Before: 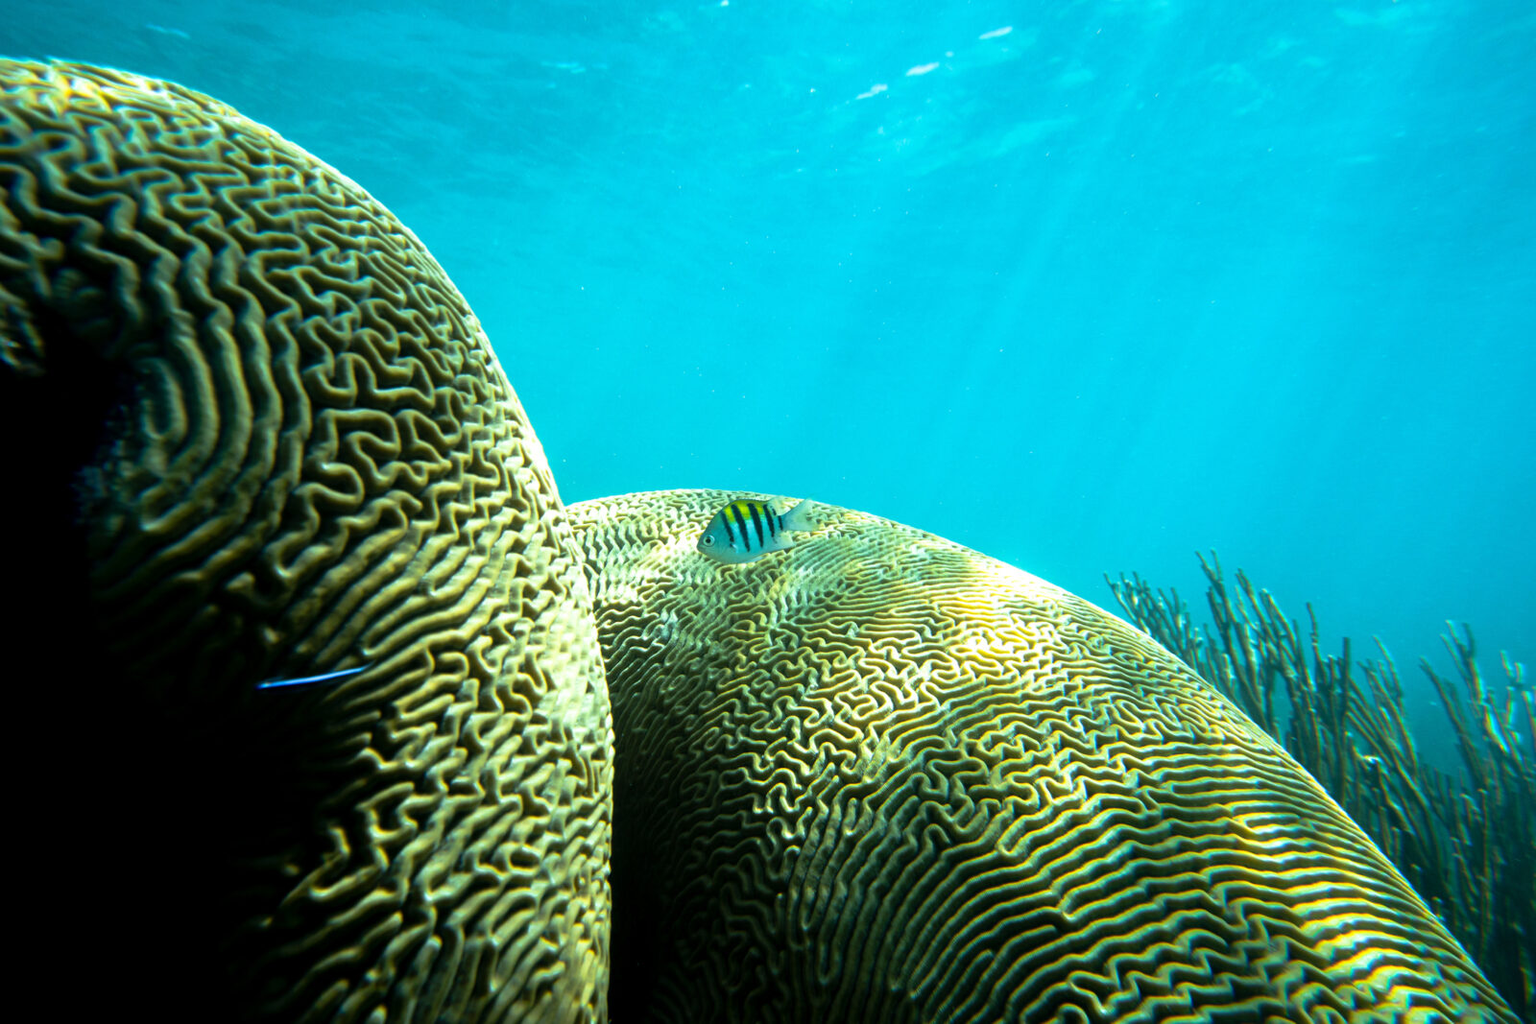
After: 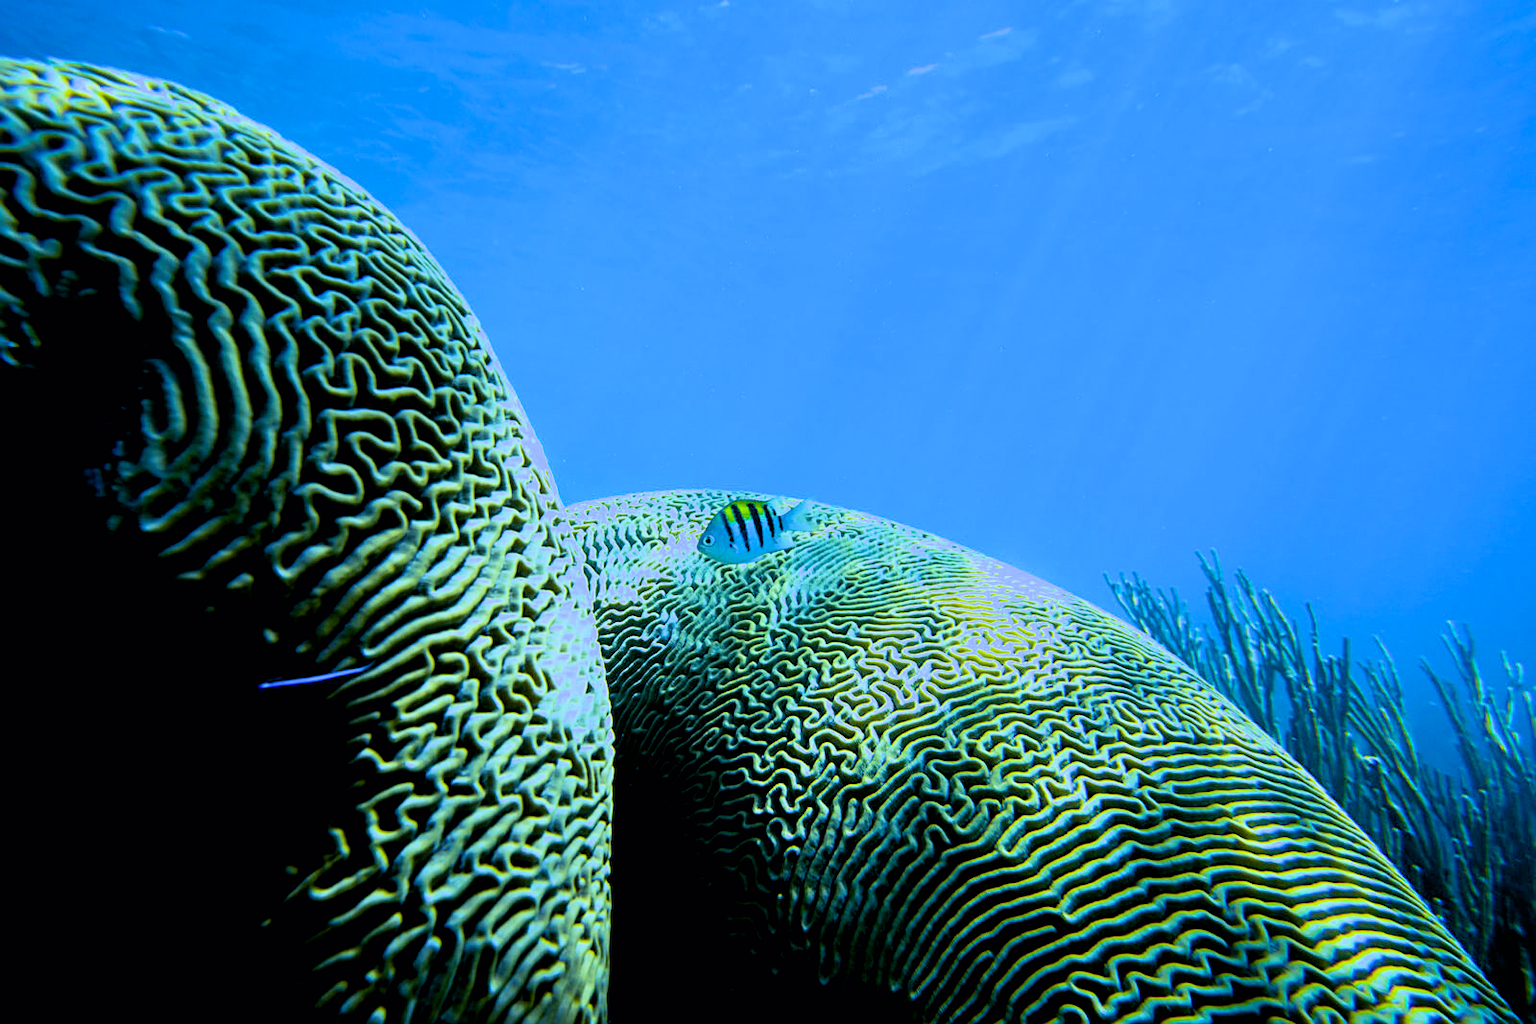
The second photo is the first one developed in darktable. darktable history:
sharpen: on, module defaults
filmic rgb: black relative exposure -7.82 EV, white relative exposure 4.29 EV, hardness 3.86, color science v6 (2022)
white balance: red 0.766, blue 1.537
color balance rgb: shadows lift › luminance -21.66%, shadows lift › chroma 6.57%, shadows lift › hue 270°, power › chroma 0.68%, power › hue 60°, highlights gain › luminance 6.08%, highlights gain › chroma 1.33%, highlights gain › hue 90°, global offset › luminance -0.87%, perceptual saturation grading › global saturation 26.86%, perceptual saturation grading › highlights -28.39%, perceptual saturation grading › mid-tones 15.22%, perceptual saturation grading › shadows 33.98%, perceptual brilliance grading › highlights 10%, perceptual brilliance grading › mid-tones 5%
